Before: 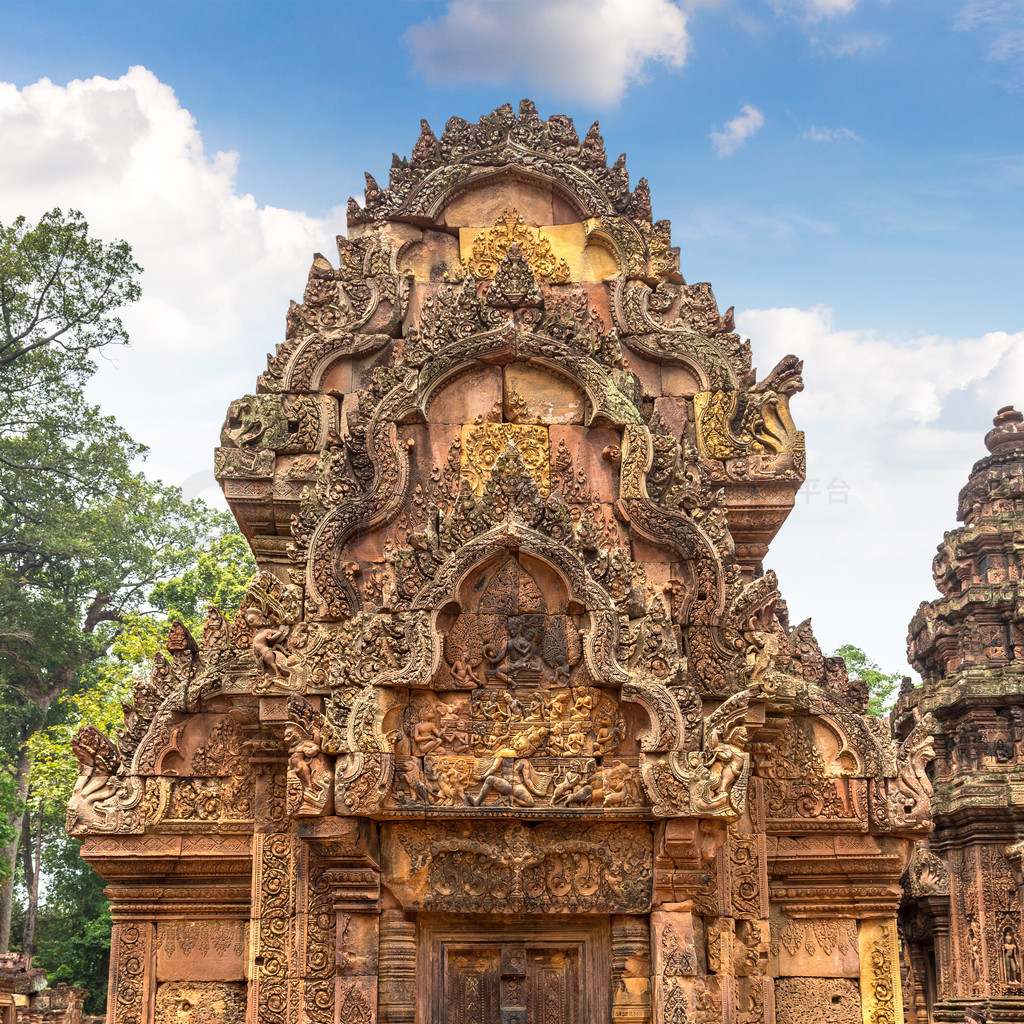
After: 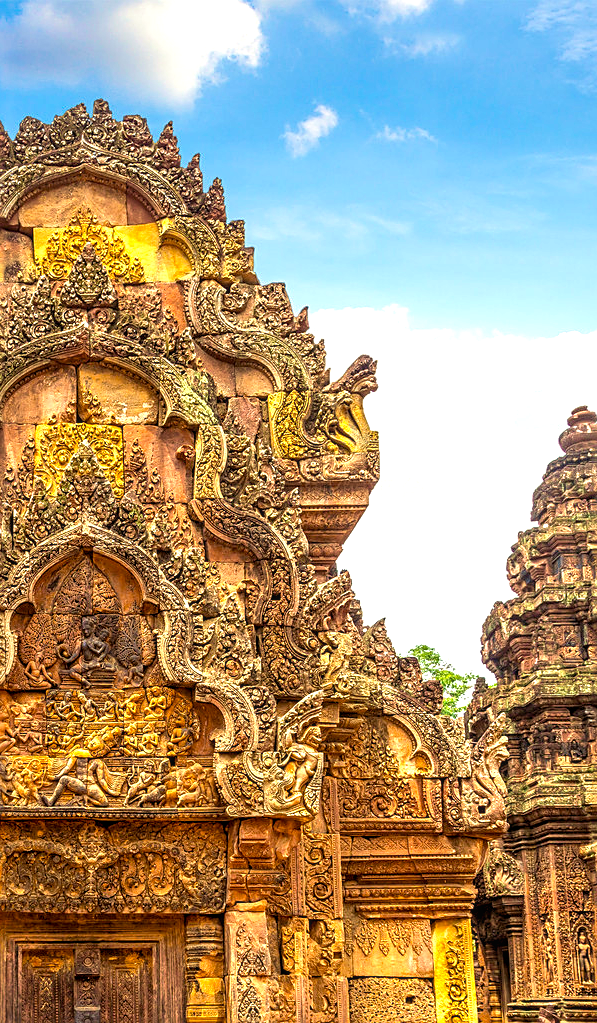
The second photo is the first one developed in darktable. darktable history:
contrast brightness saturation: saturation 0.132
exposure: black level correction 0, exposure 0.498 EV, compensate exposure bias true, compensate highlight preservation false
crop: left 41.623%
sharpen: on, module defaults
color balance rgb: highlights gain › luminance 5.701%, highlights gain › chroma 2.628%, highlights gain › hue 93.07°, global offset › luminance -0.489%, perceptual saturation grading › global saturation 19.95%
velvia: strength 39.57%
local contrast: on, module defaults
